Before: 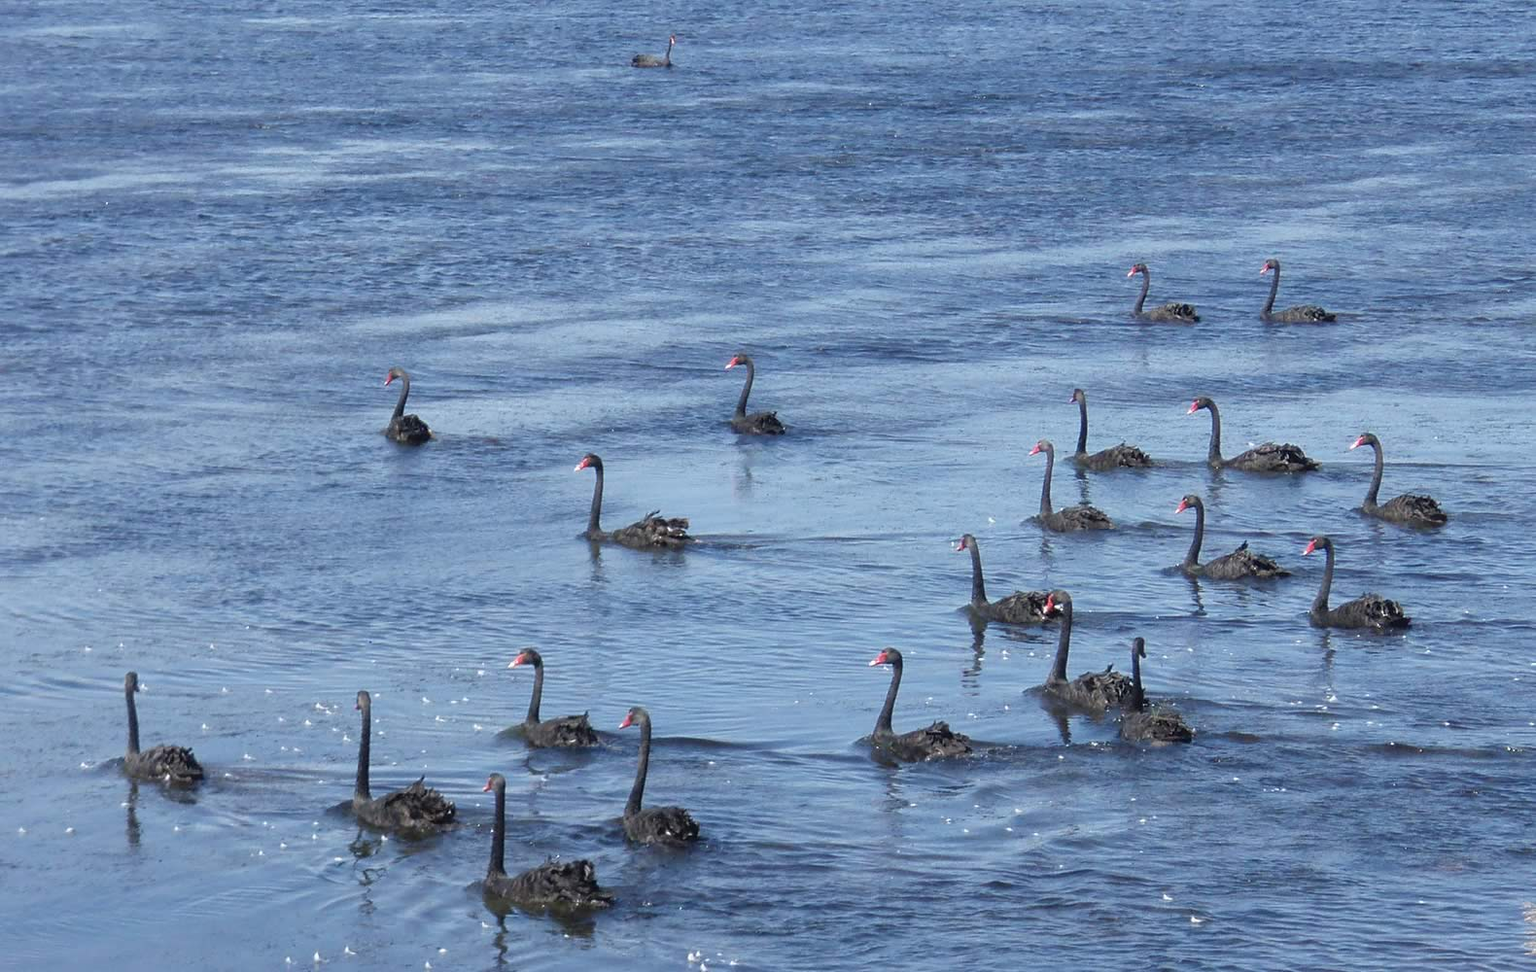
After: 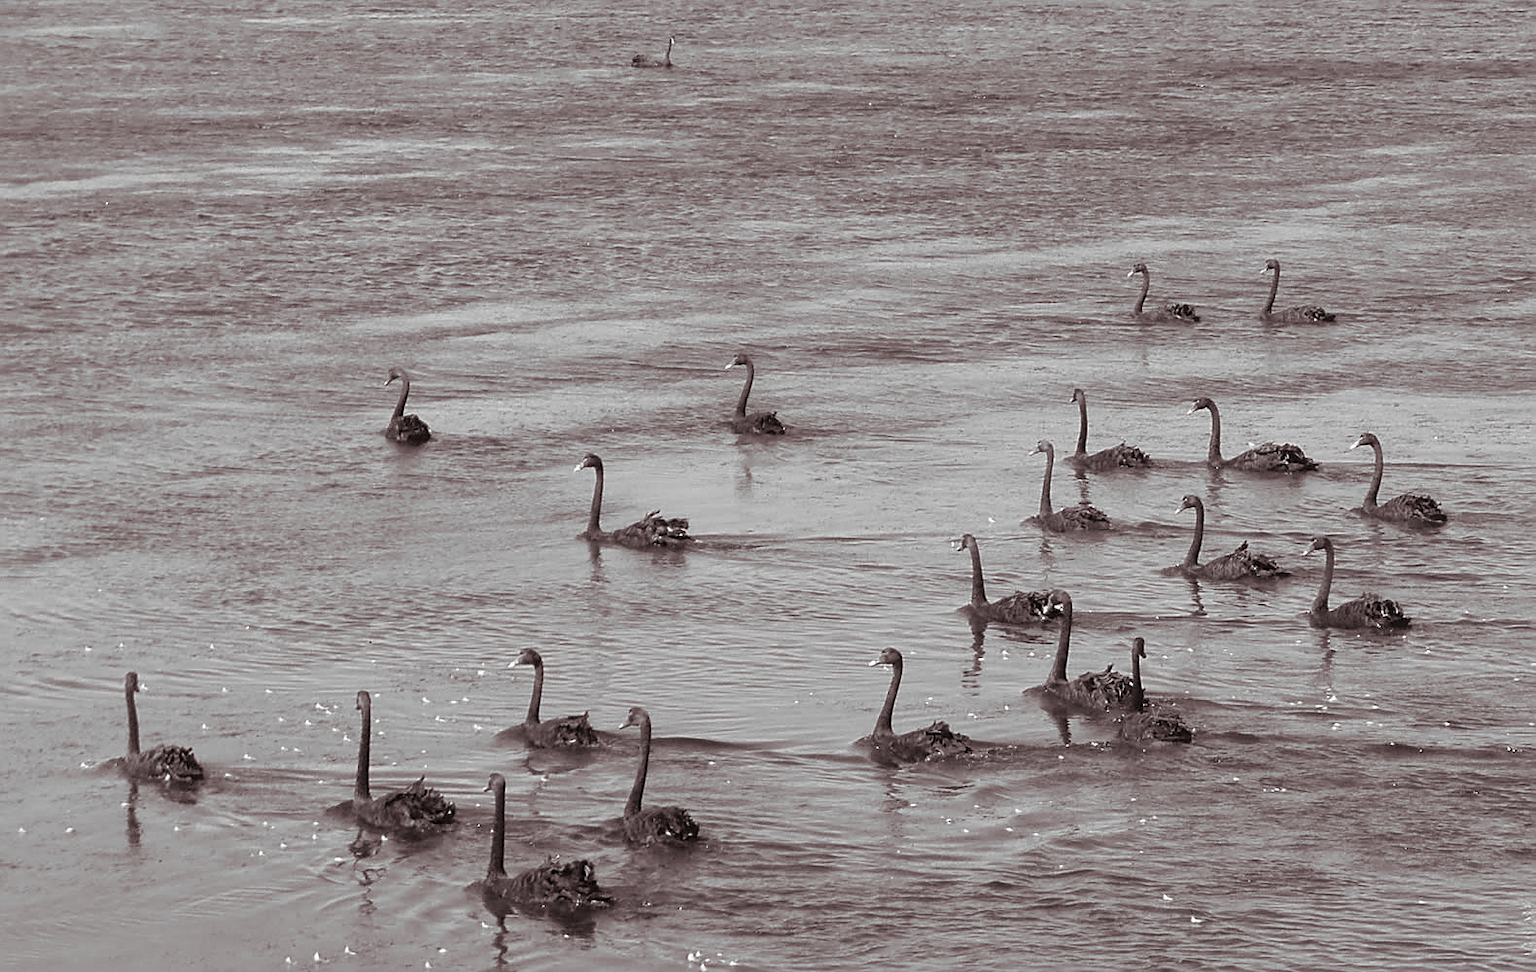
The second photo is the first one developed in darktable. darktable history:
color calibration: output gray [0.23, 0.37, 0.4, 0], gray › normalize channels true, illuminant same as pipeline (D50), adaptation XYZ, x 0.346, y 0.359, gamut compression 0
sharpen: on, module defaults
split-toning: shadows › saturation 0.24, highlights › hue 54°, highlights › saturation 0.24
